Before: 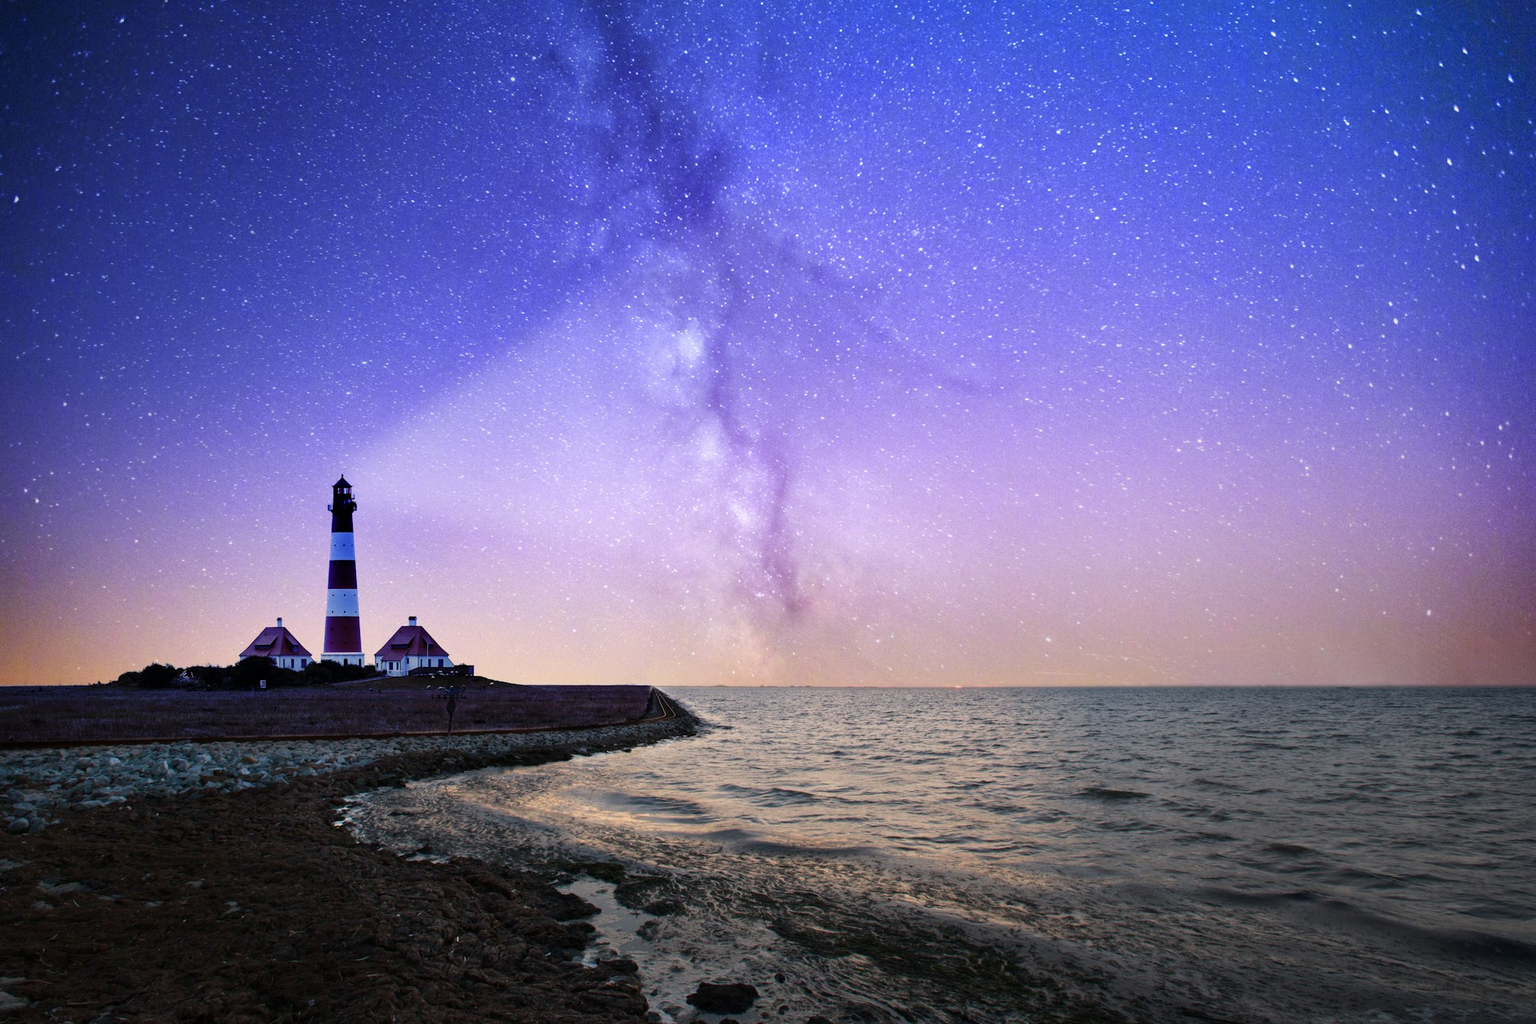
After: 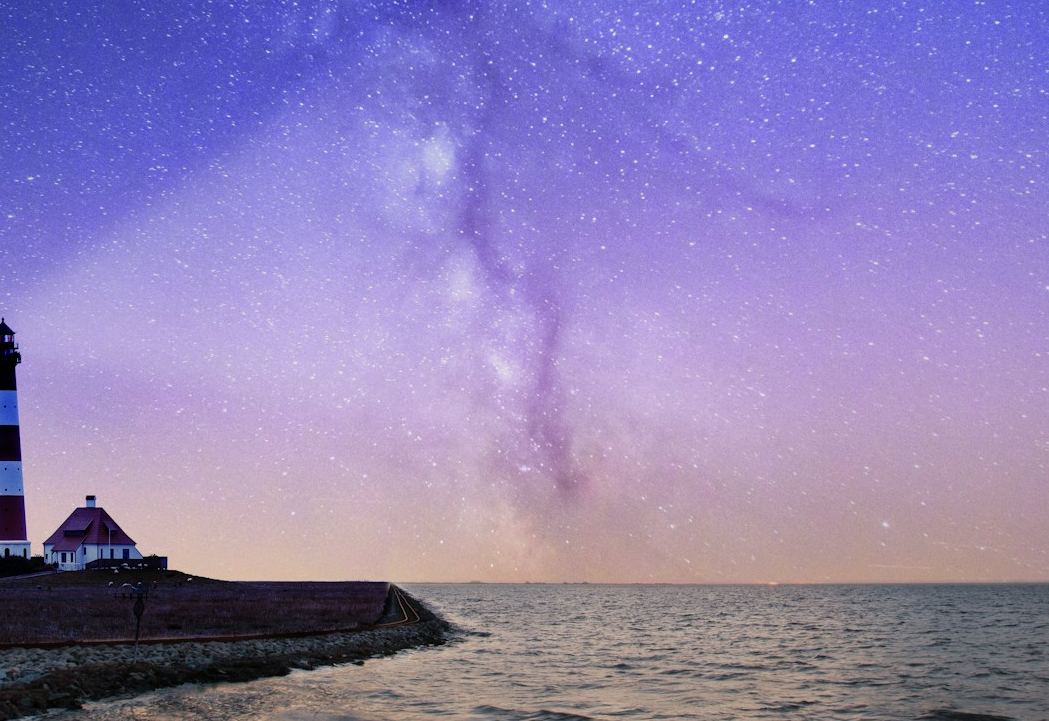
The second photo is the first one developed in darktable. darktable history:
crop and rotate: left 22.158%, top 21.53%, right 23.176%, bottom 22.14%
exposure: exposure -0.291 EV, compensate highlight preservation false
